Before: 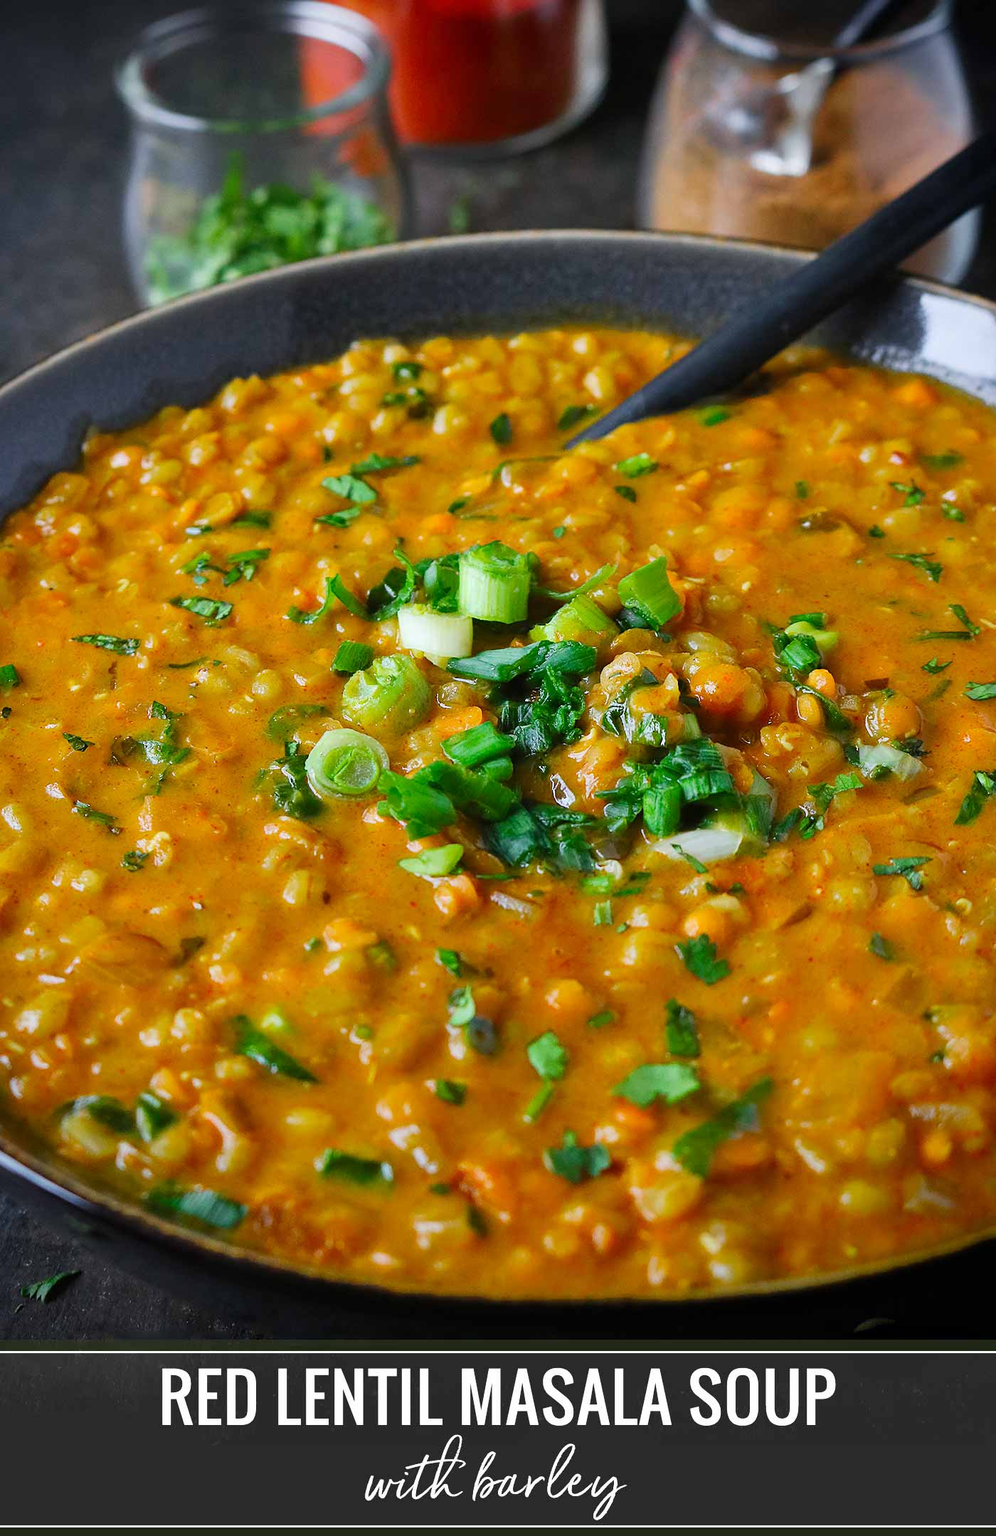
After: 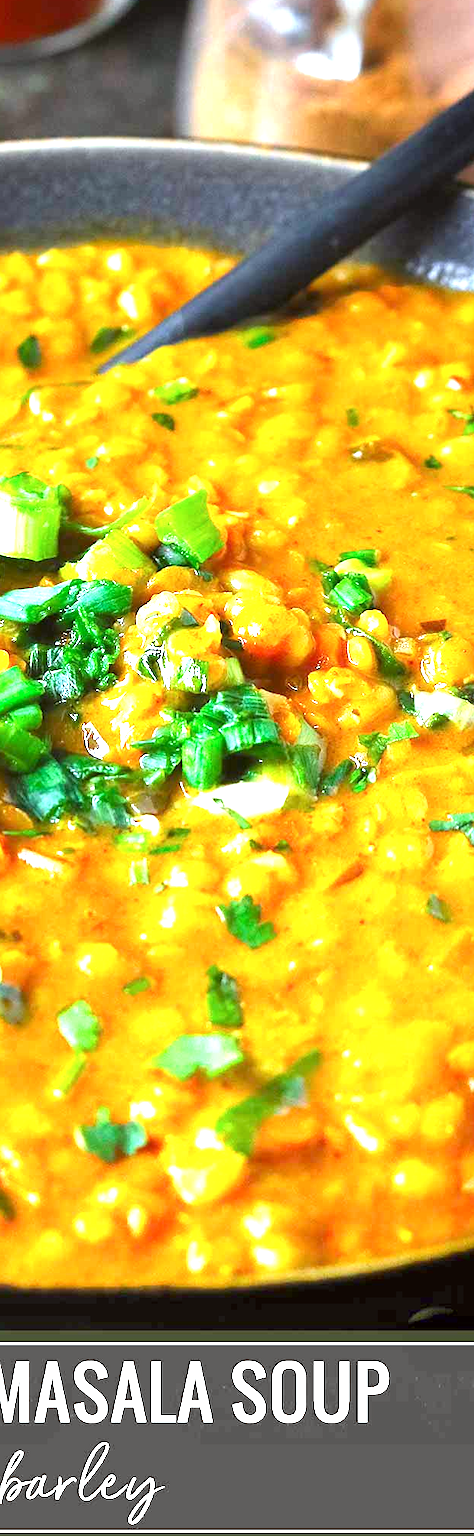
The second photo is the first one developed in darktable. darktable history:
crop: left 47.628%, top 6.643%, right 7.874%
exposure: exposure 2.207 EV, compensate highlight preservation false
graduated density: on, module defaults
color correction: highlights a* -2.73, highlights b* -2.09, shadows a* 2.41, shadows b* 2.73
